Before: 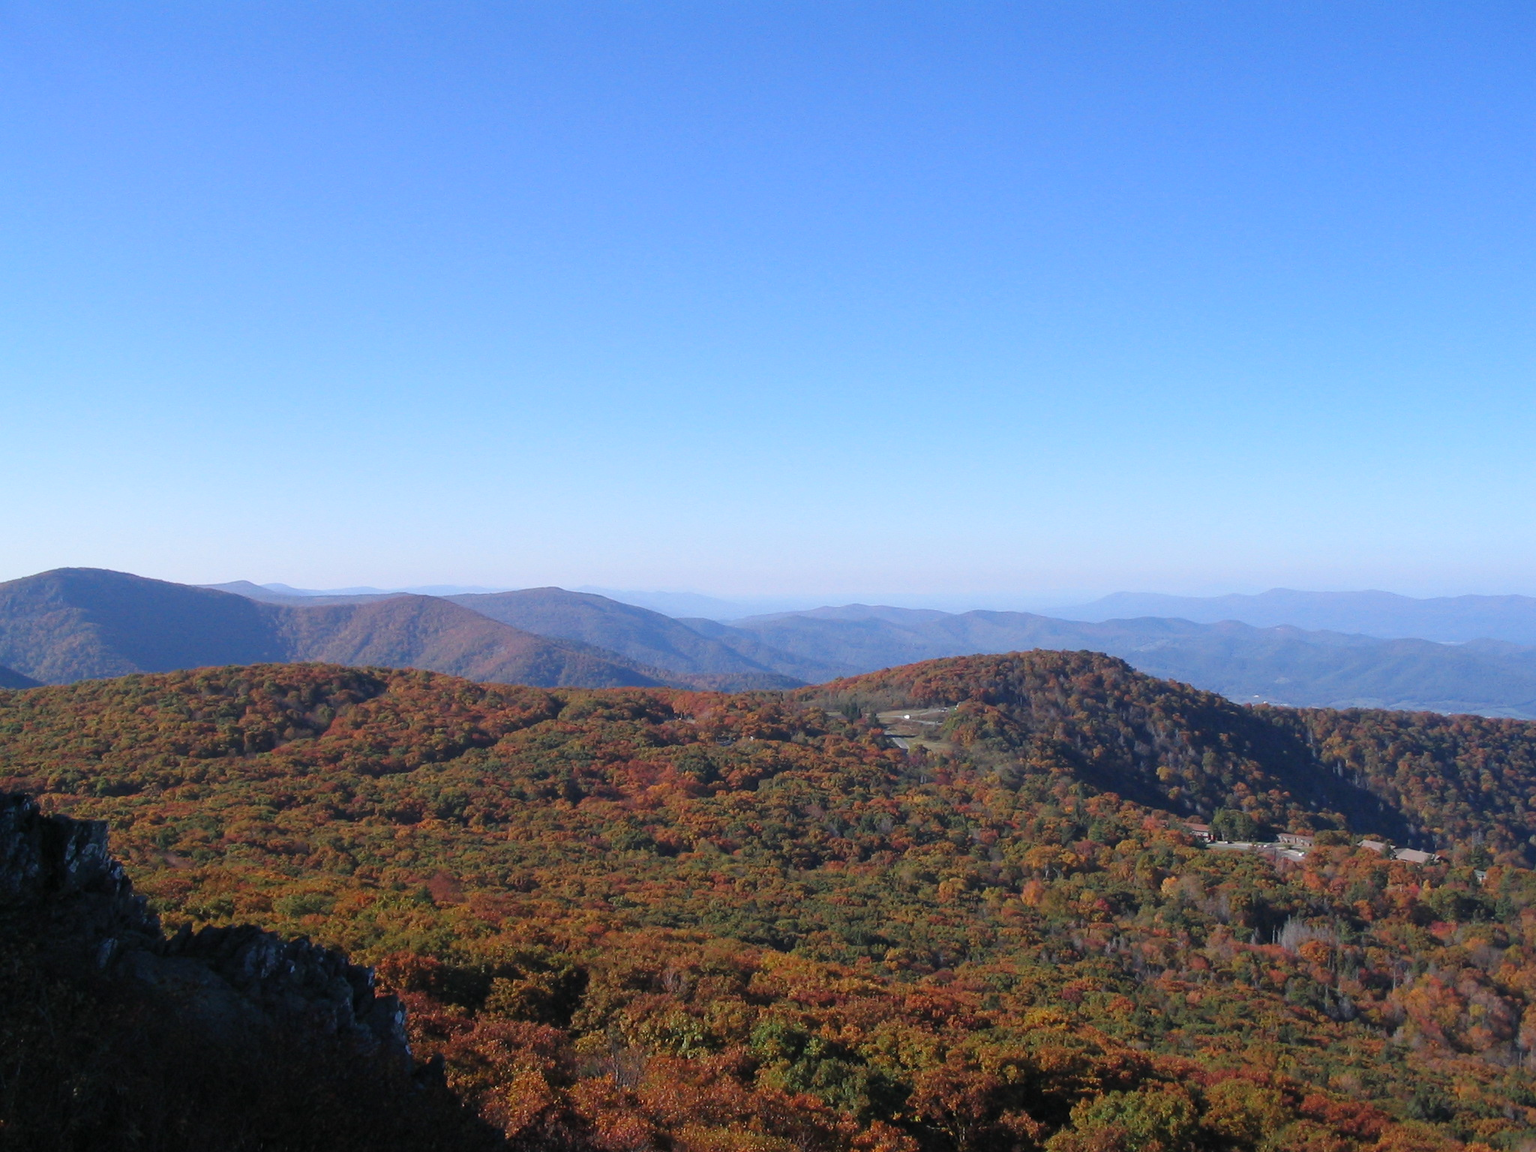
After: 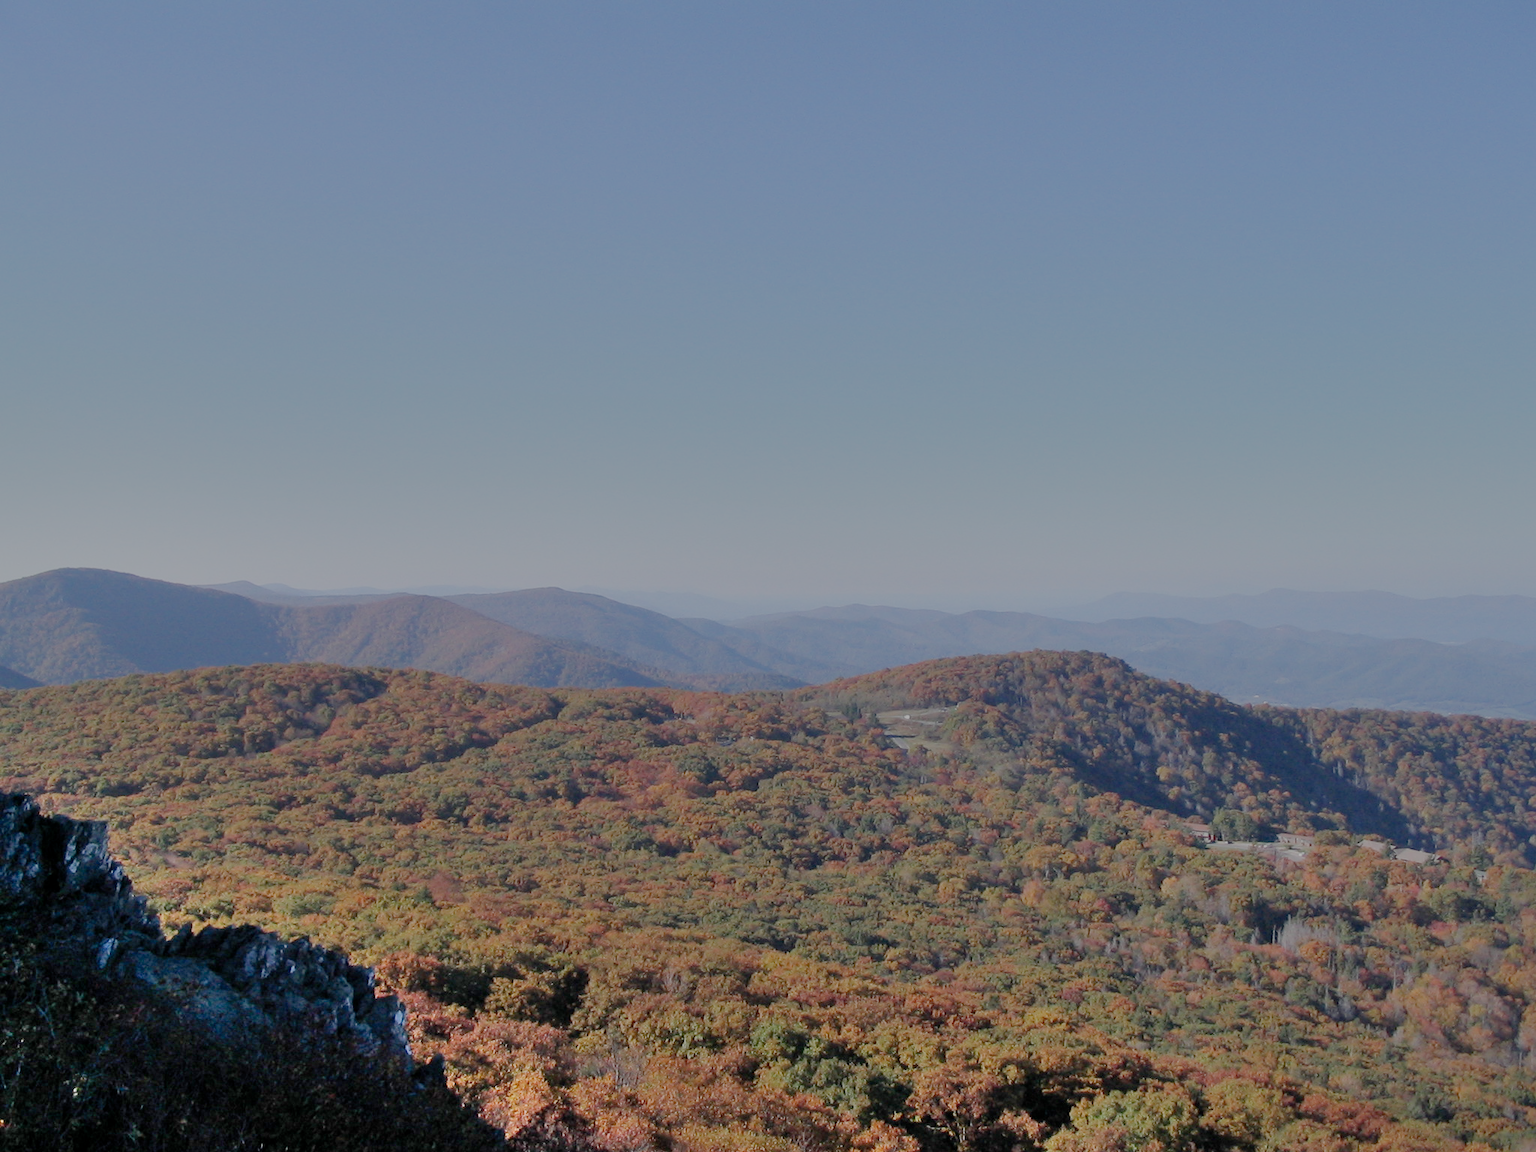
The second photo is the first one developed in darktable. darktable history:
filmic rgb: white relative exposure 8 EV, threshold 3 EV, structure ↔ texture 100%, target black luminance 0%, hardness 2.44, latitude 76.53%, contrast 0.562, shadows ↔ highlights balance 0%, preserve chrominance no, color science v4 (2020), iterations of high-quality reconstruction 10, type of noise poissonian, enable highlight reconstruction true
shadows and highlights: shadows 60, highlights -60.23, soften with gaussian
